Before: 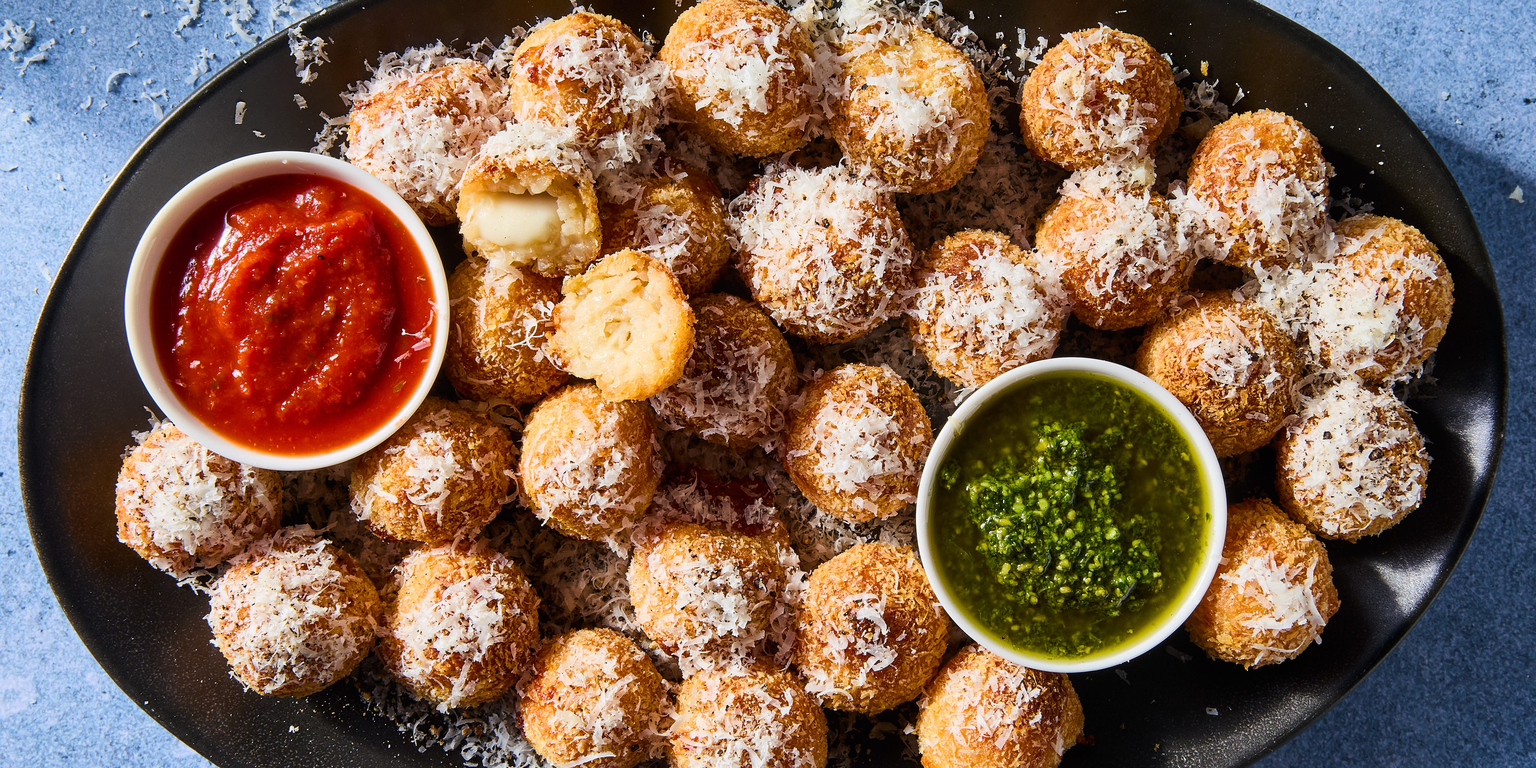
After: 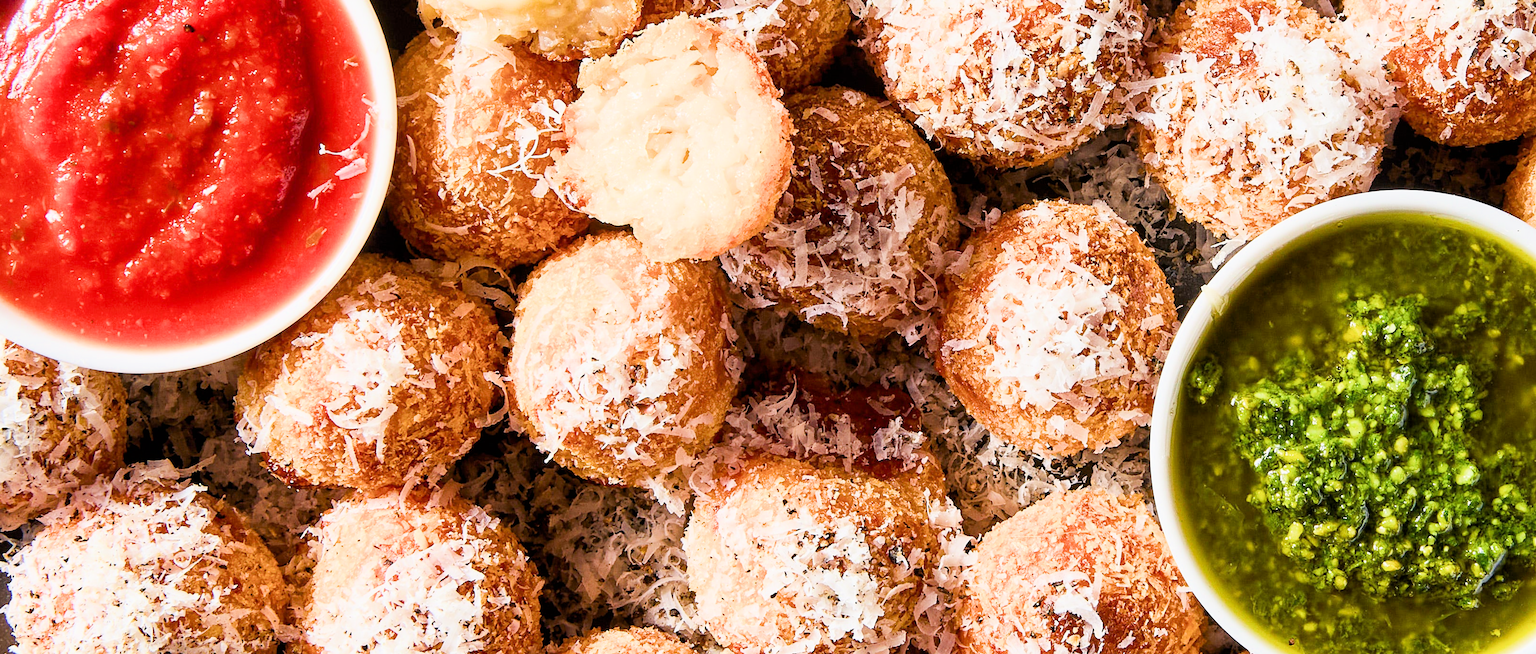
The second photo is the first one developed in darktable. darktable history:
crop: left 13.294%, top 31.238%, right 24.782%, bottom 15.994%
exposure: black level correction 0.001, exposure 1.654 EV, compensate highlight preservation false
filmic rgb: black relative exposure -7.65 EV, white relative exposure 4.56 EV, threshold 3 EV, hardness 3.61, enable highlight reconstruction true
